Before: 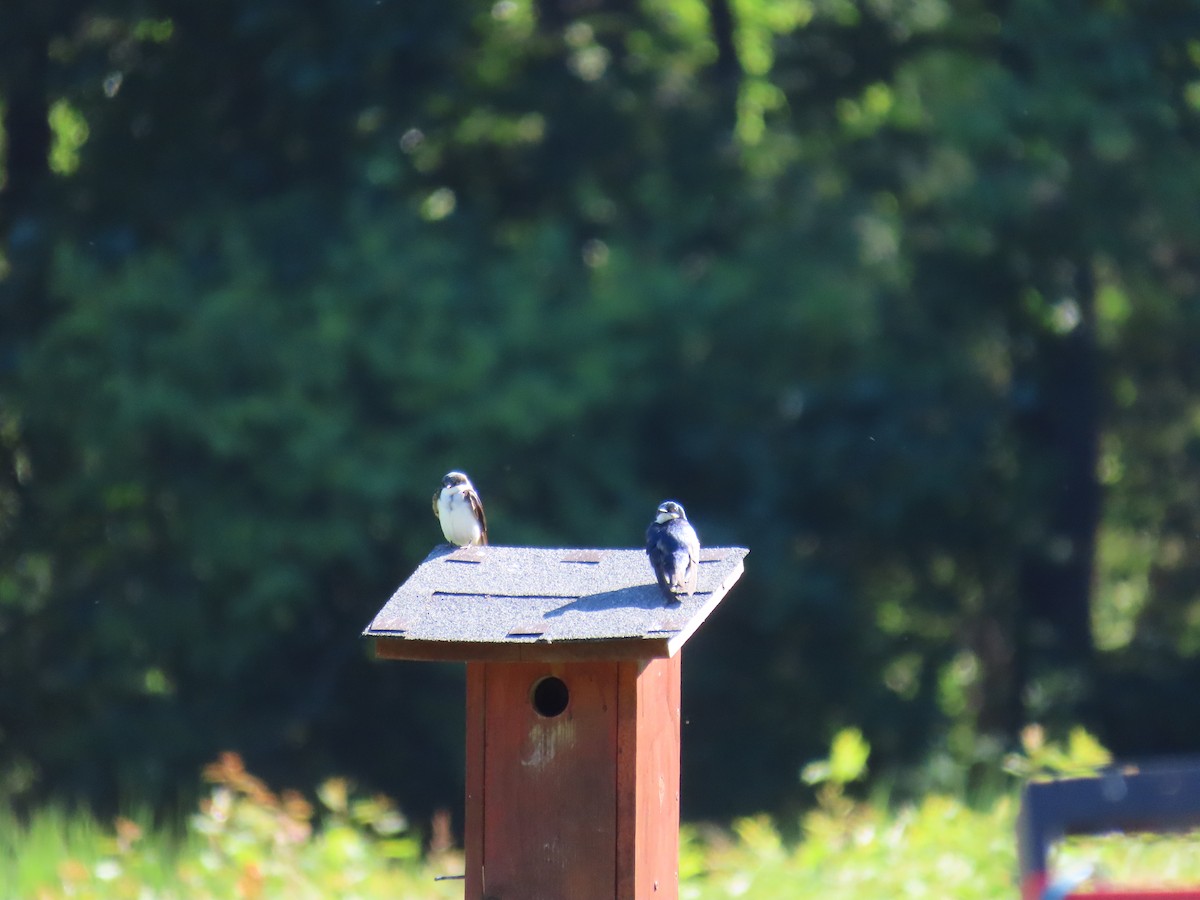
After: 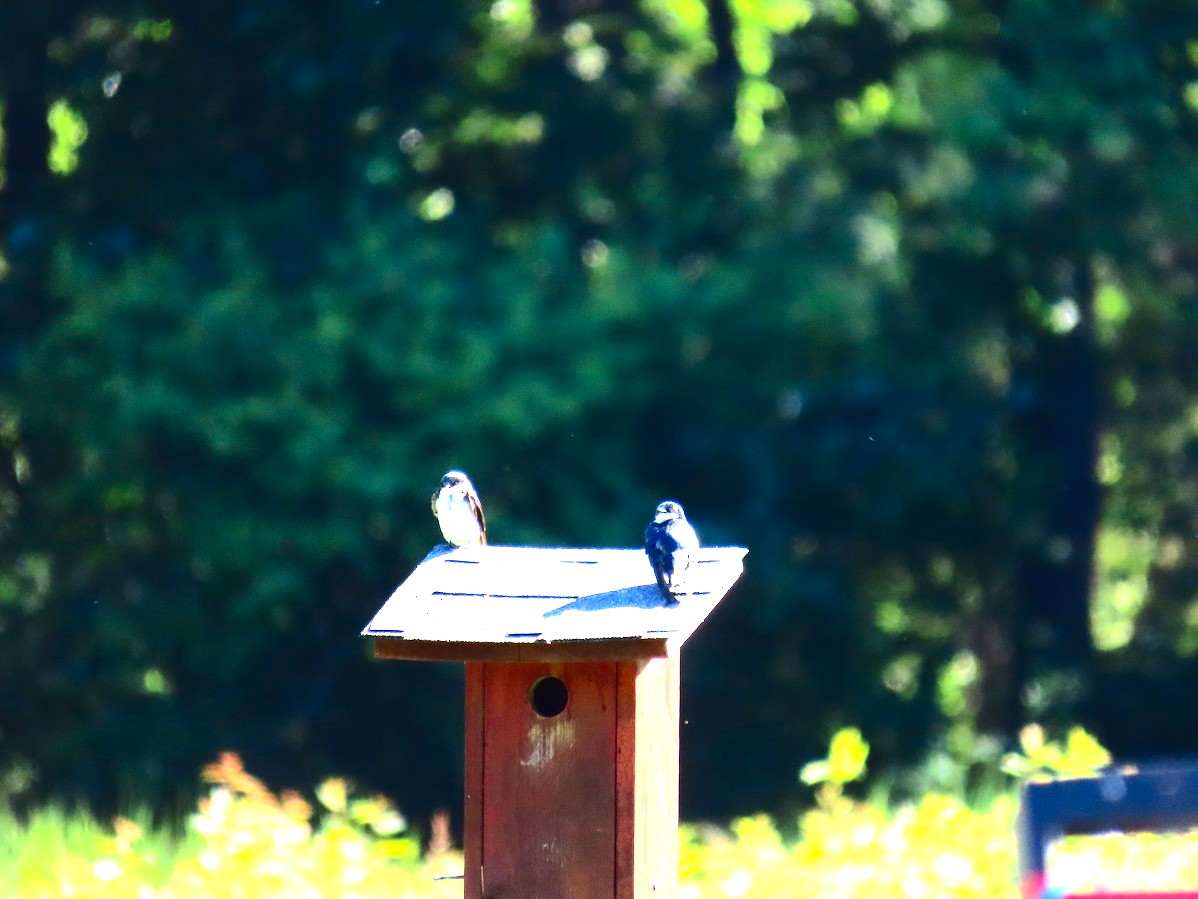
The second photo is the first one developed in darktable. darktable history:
contrast brightness saturation: contrast 0.221, brightness -0.188, saturation 0.234
crop and rotate: left 0.114%, bottom 0.012%
exposure: black level correction 0, exposure 1.374 EV, compensate highlight preservation false
